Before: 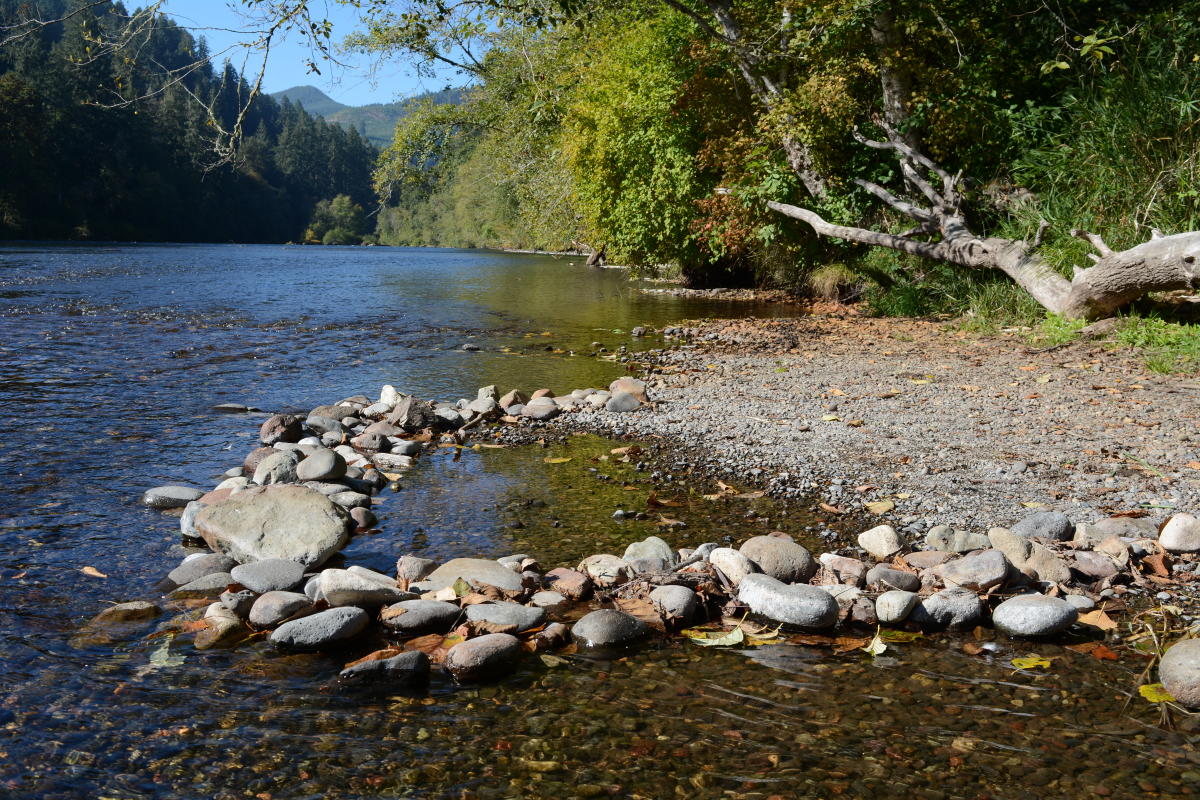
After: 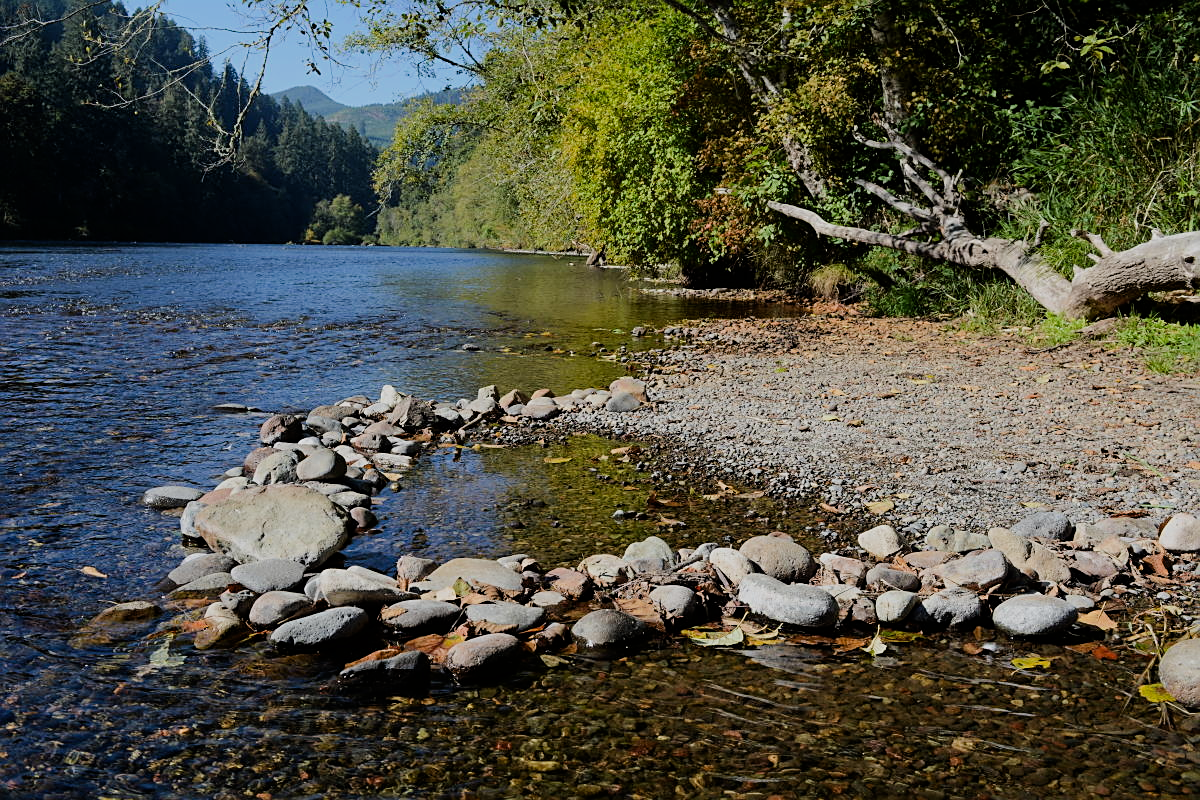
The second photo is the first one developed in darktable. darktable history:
sharpen: on, module defaults
filmic rgb: black relative exposure -7.65 EV, white relative exposure 4.56 EV, hardness 3.61
color correction: saturation 1.11
